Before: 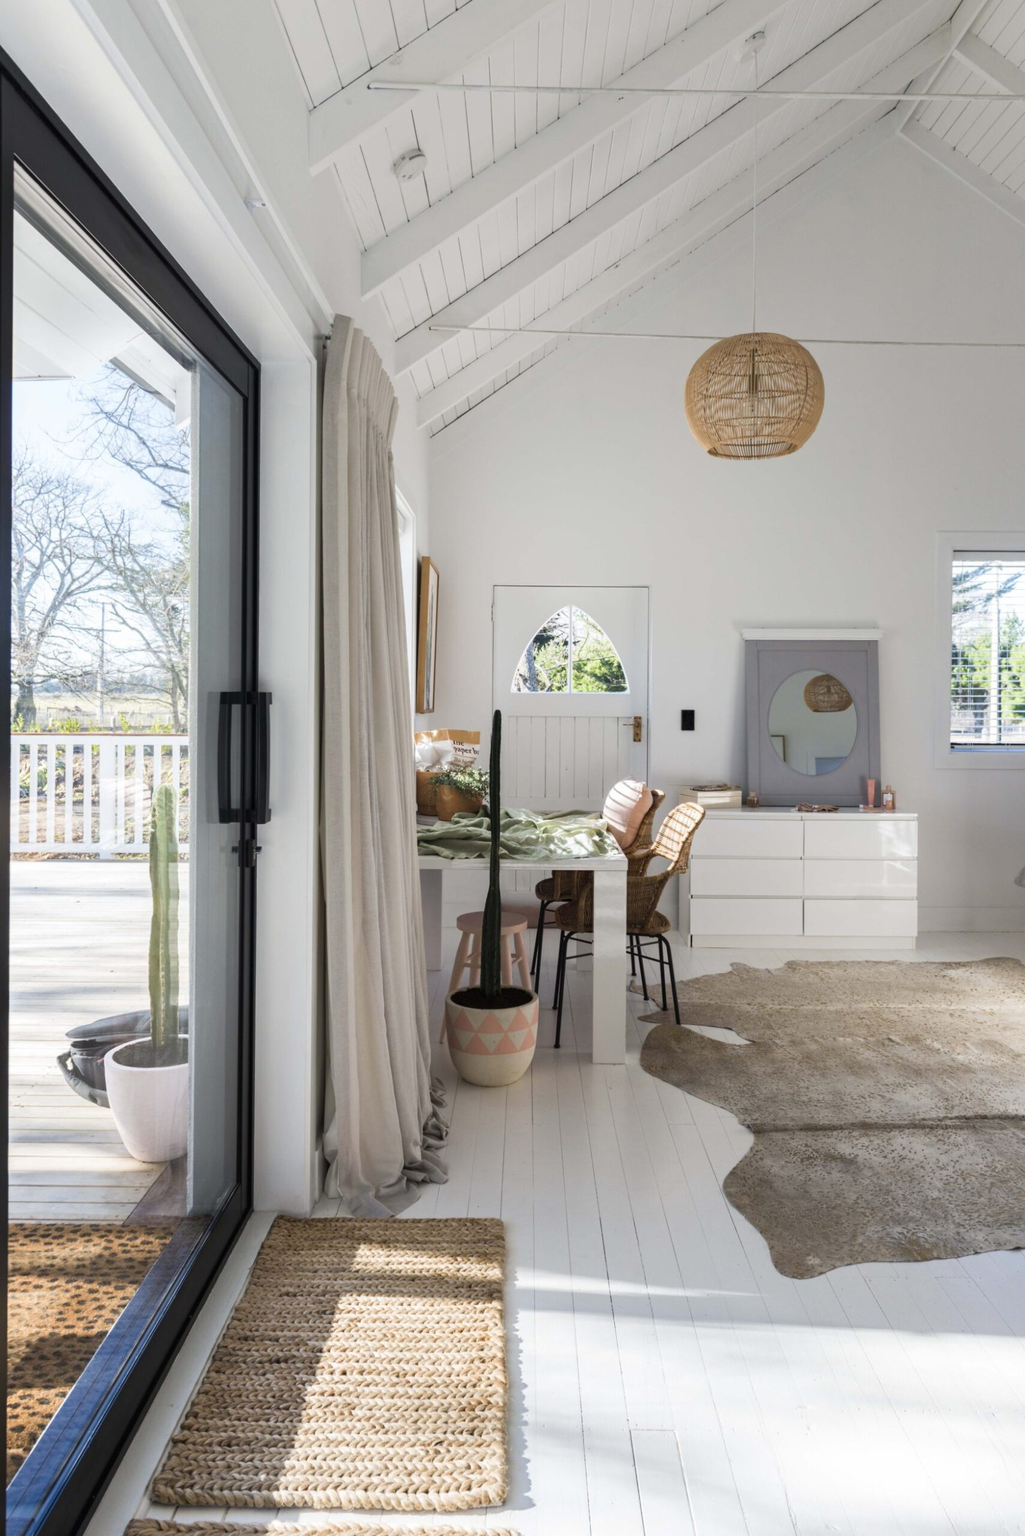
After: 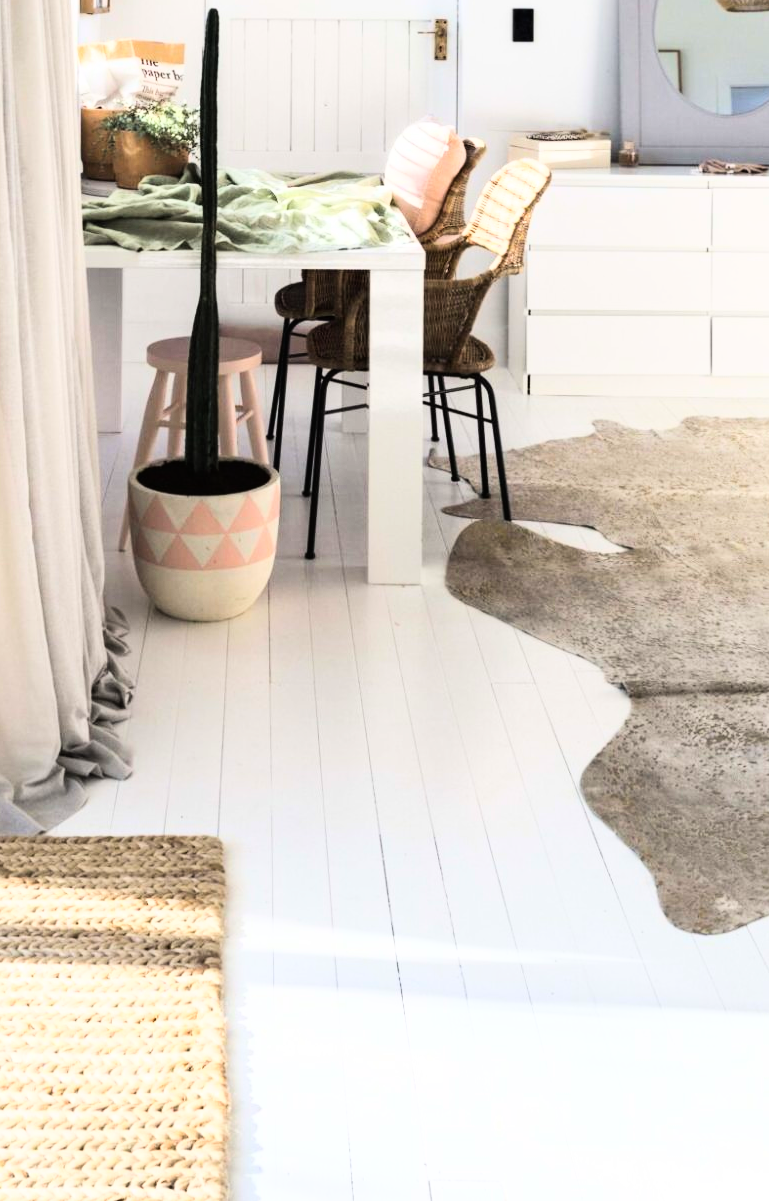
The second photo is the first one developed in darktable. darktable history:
crop: left 35.817%, top 45.915%, right 18.083%, bottom 6.037%
base curve: curves: ch0 [(0, 0) (0.007, 0.004) (0.027, 0.03) (0.046, 0.07) (0.207, 0.54) (0.442, 0.872) (0.673, 0.972) (1, 1)]
